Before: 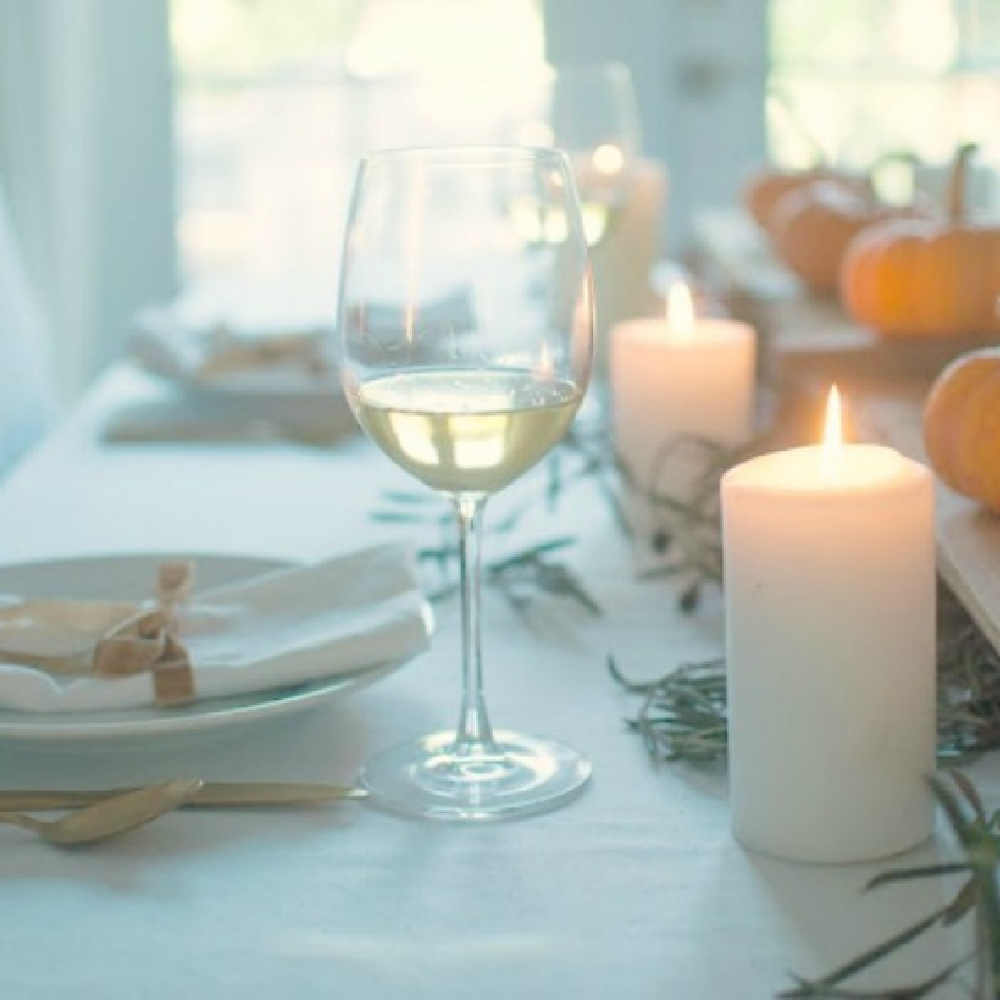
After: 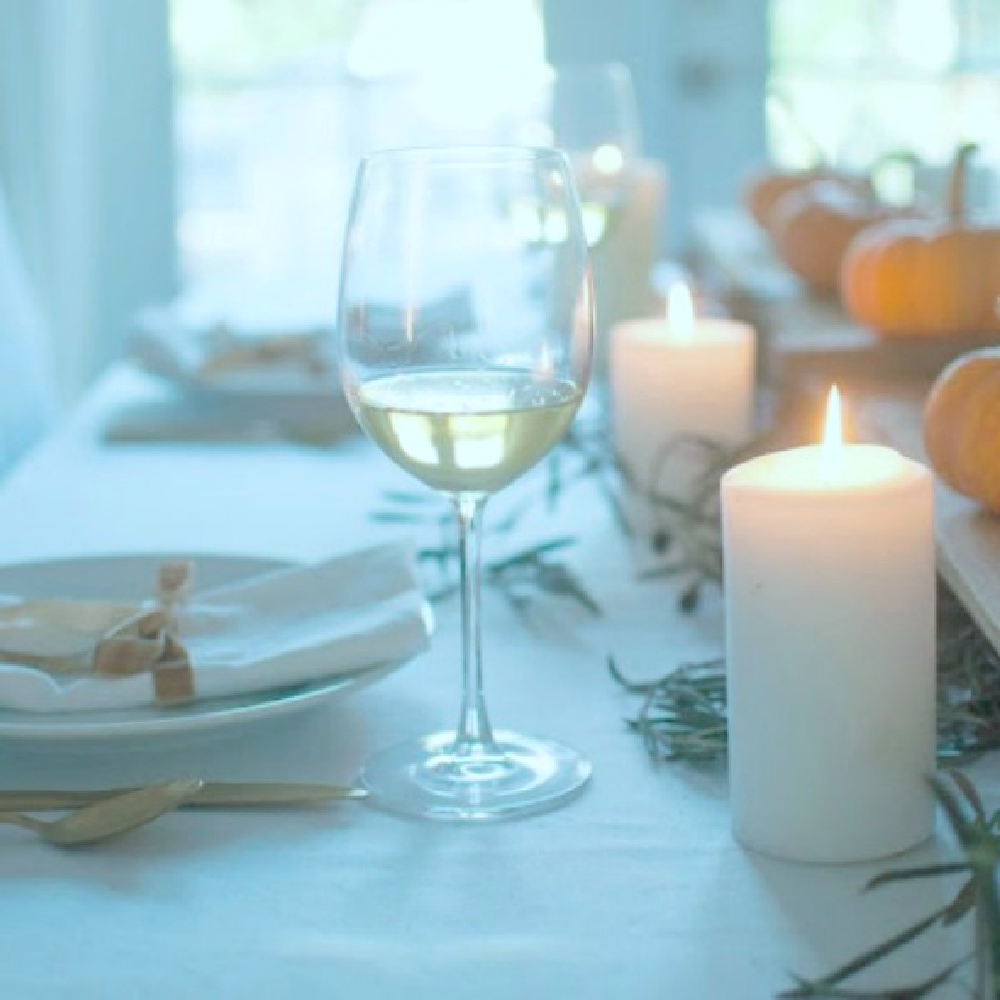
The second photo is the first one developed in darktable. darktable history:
color calibration: illuminant F (fluorescent), F source F9 (Cool White Deluxe 4150 K) – high CRI, x 0.375, y 0.373, temperature 4150.51 K
tone equalizer: smoothing diameter 24.98%, edges refinement/feathering 8.13, preserve details guided filter
